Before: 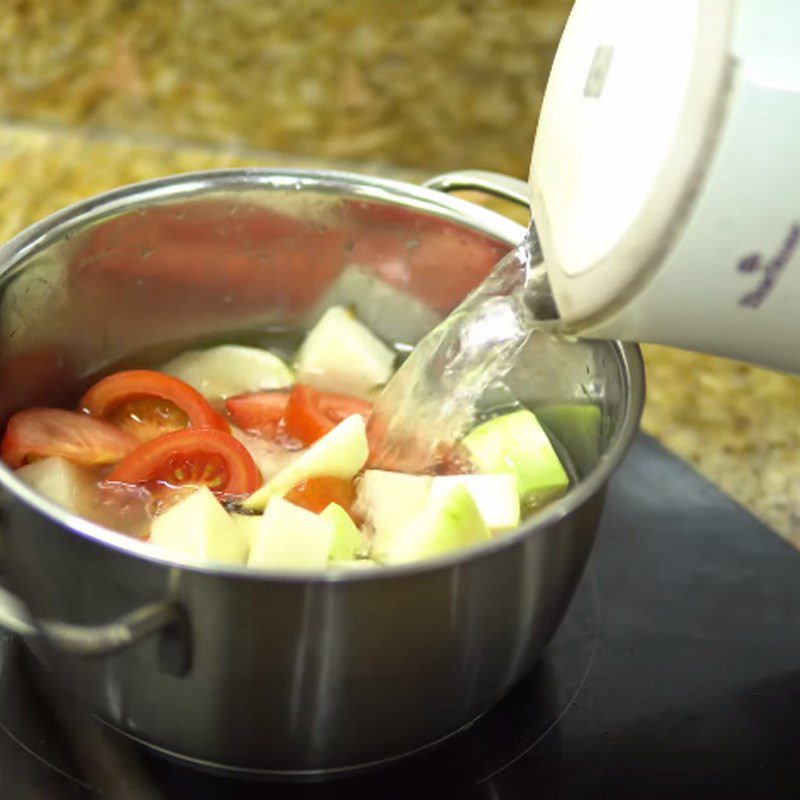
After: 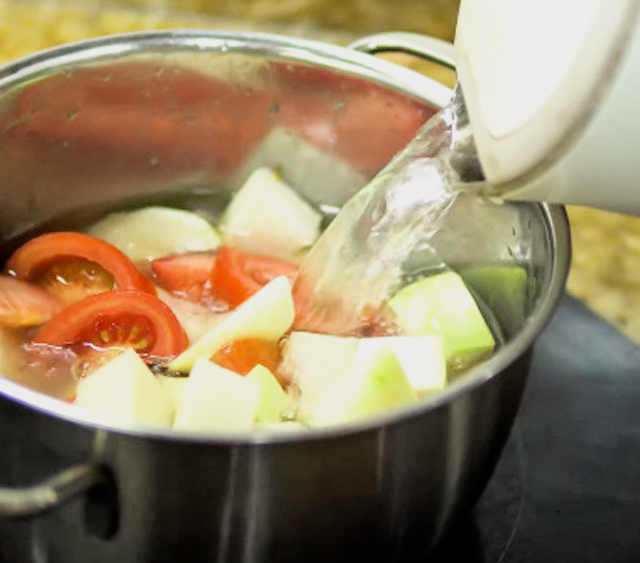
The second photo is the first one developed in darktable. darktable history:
filmic rgb: black relative exposure -5.14 EV, white relative exposure 3.53 EV, hardness 3.16, contrast 1.203, highlights saturation mix -49.59%
exposure: black level correction 0.001, exposure 0.143 EV, compensate highlight preservation false
crop: left 9.345%, top 17.261%, right 10.597%, bottom 12.325%
